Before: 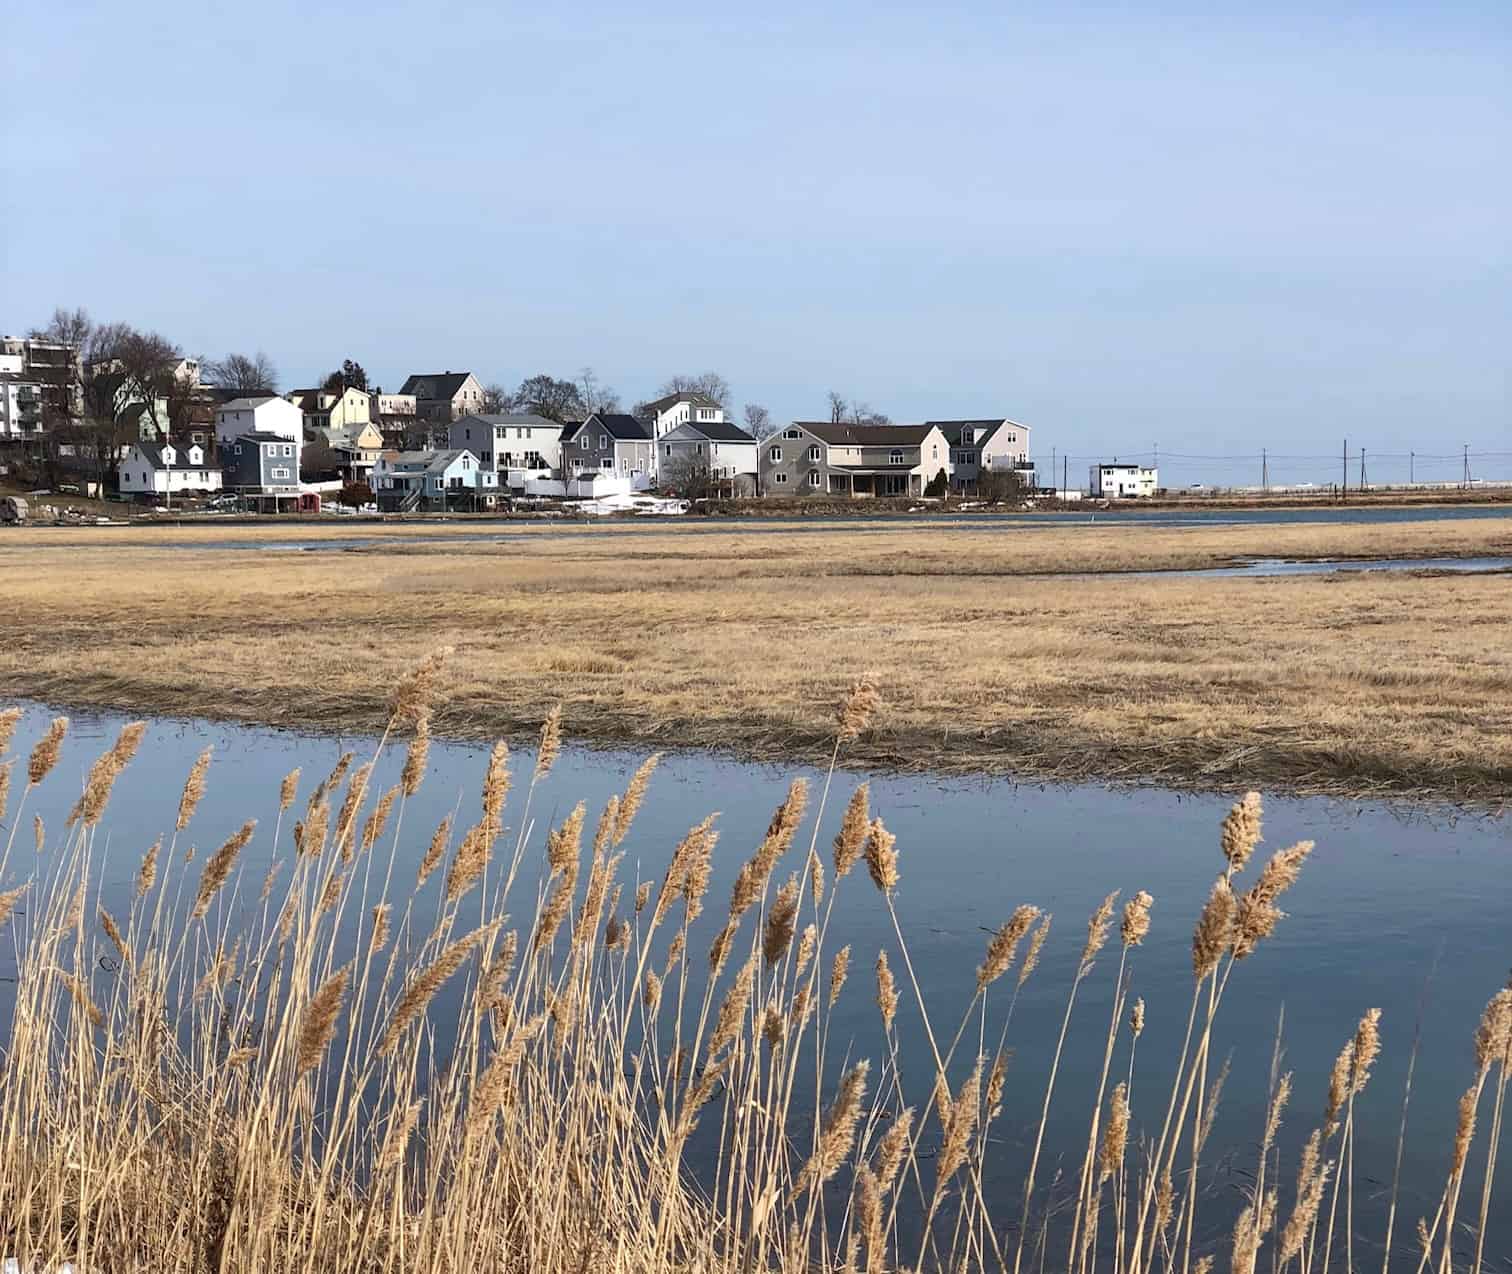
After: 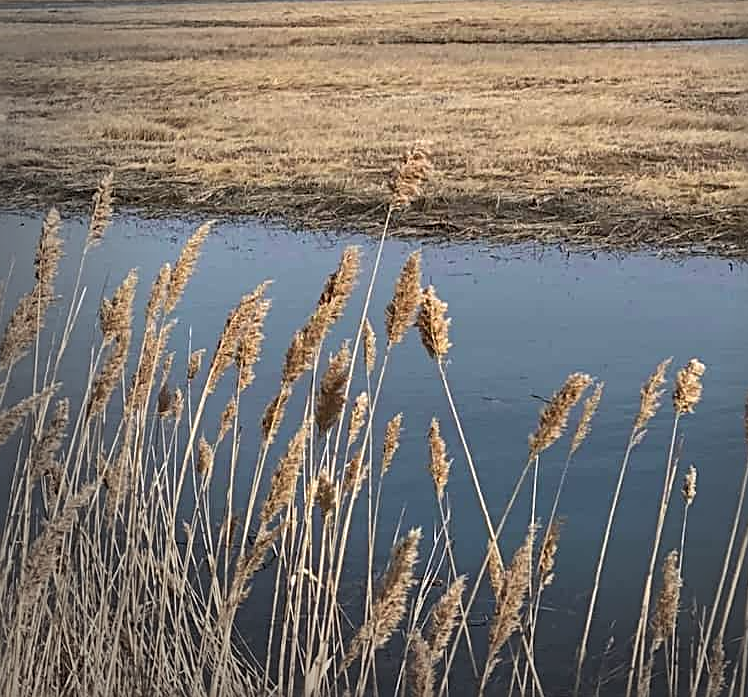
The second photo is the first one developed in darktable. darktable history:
crop: left 29.672%, top 41.786%, right 20.851%, bottom 3.487%
sharpen: radius 3.119
vignetting: fall-off start 73.57%, center (0.22, -0.235)
